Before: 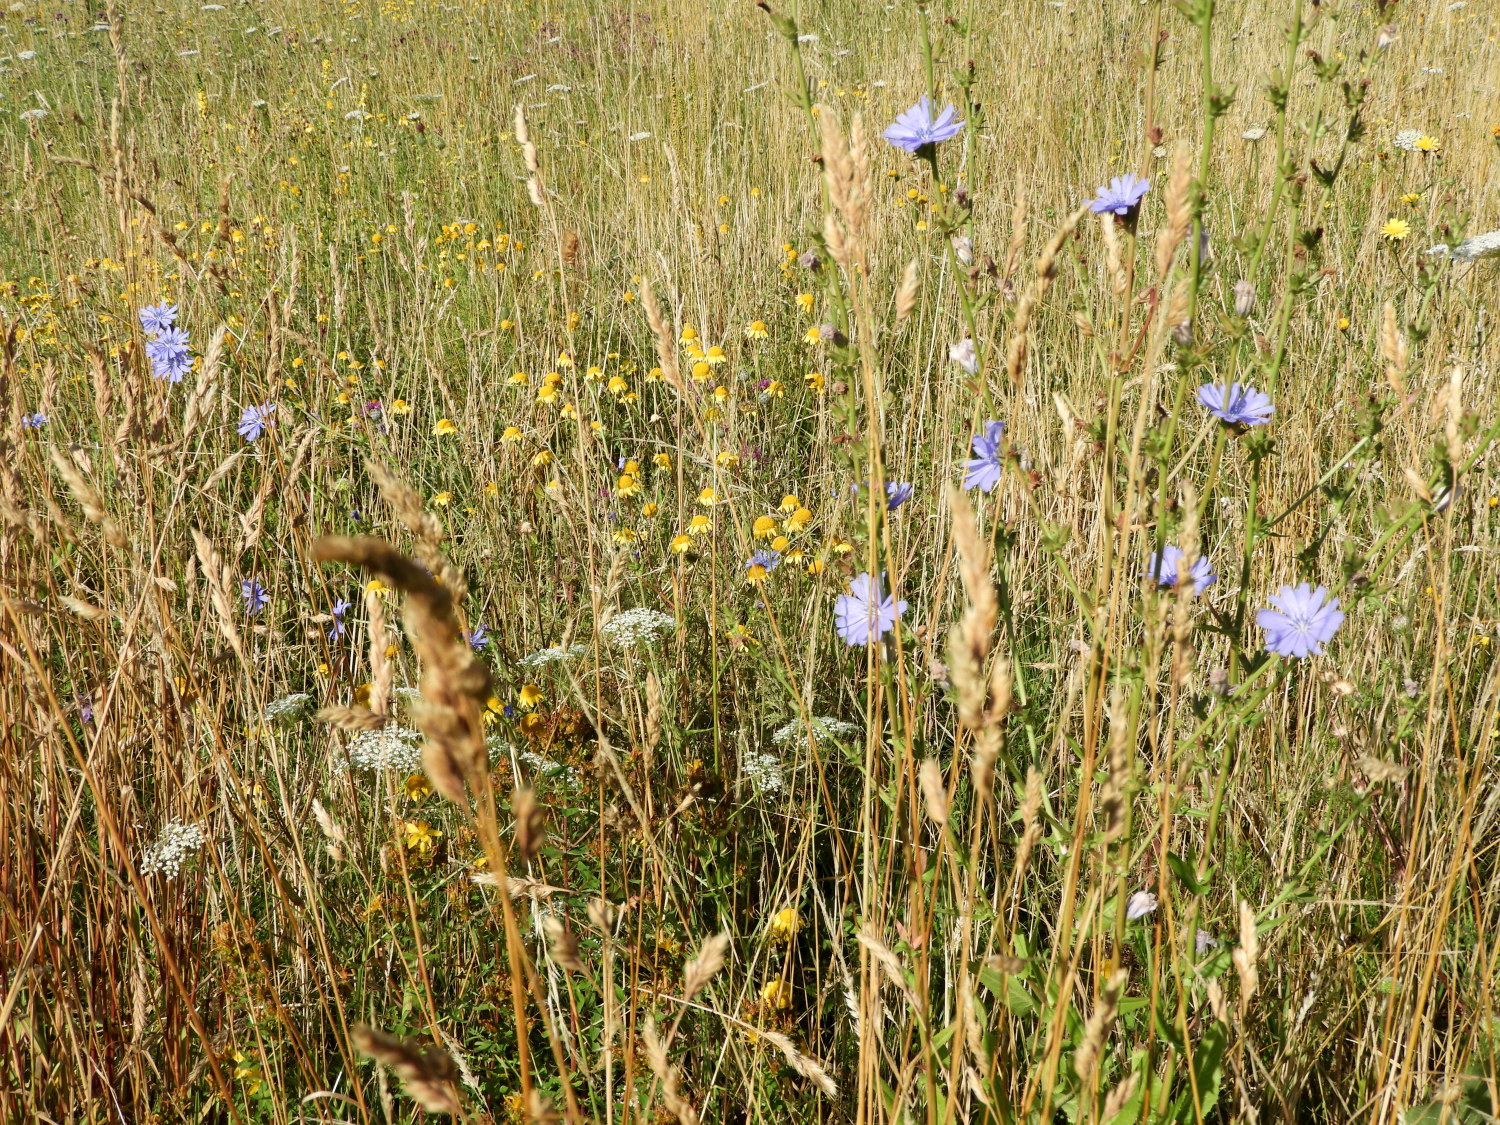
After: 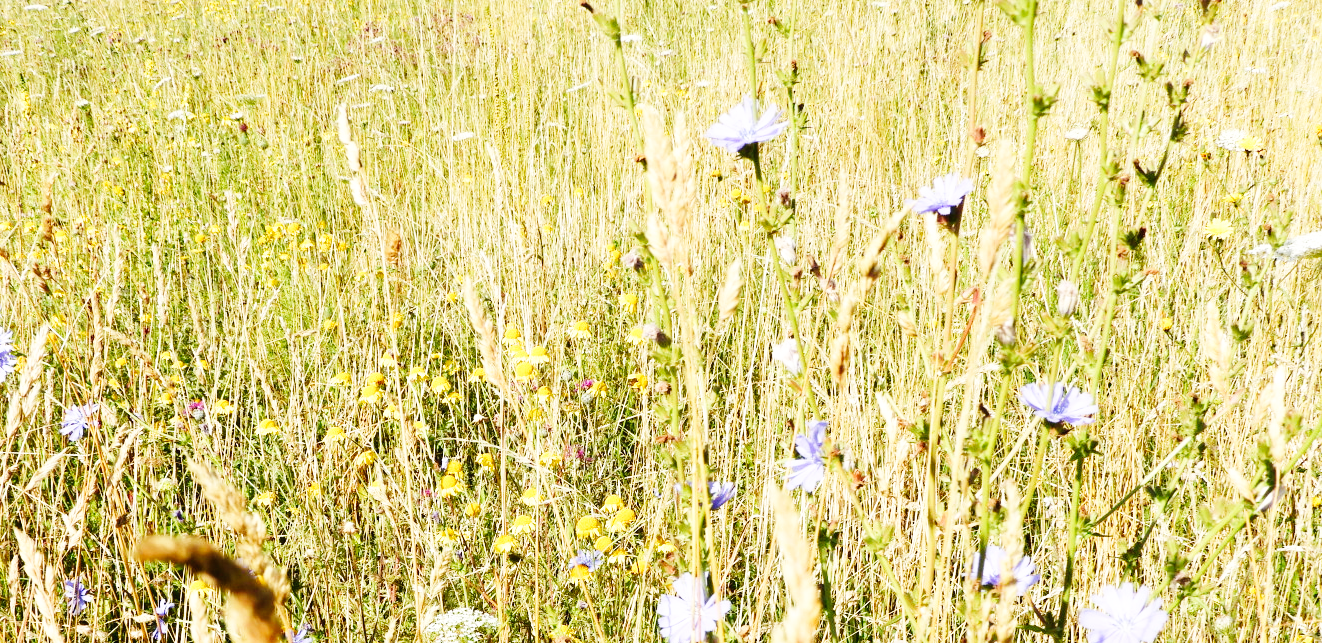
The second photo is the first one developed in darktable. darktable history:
crop and rotate: left 11.812%, bottom 42.776%
base curve: curves: ch0 [(0, 0.003) (0.001, 0.002) (0.006, 0.004) (0.02, 0.022) (0.048, 0.086) (0.094, 0.234) (0.162, 0.431) (0.258, 0.629) (0.385, 0.8) (0.548, 0.918) (0.751, 0.988) (1, 1)], preserve colors none
